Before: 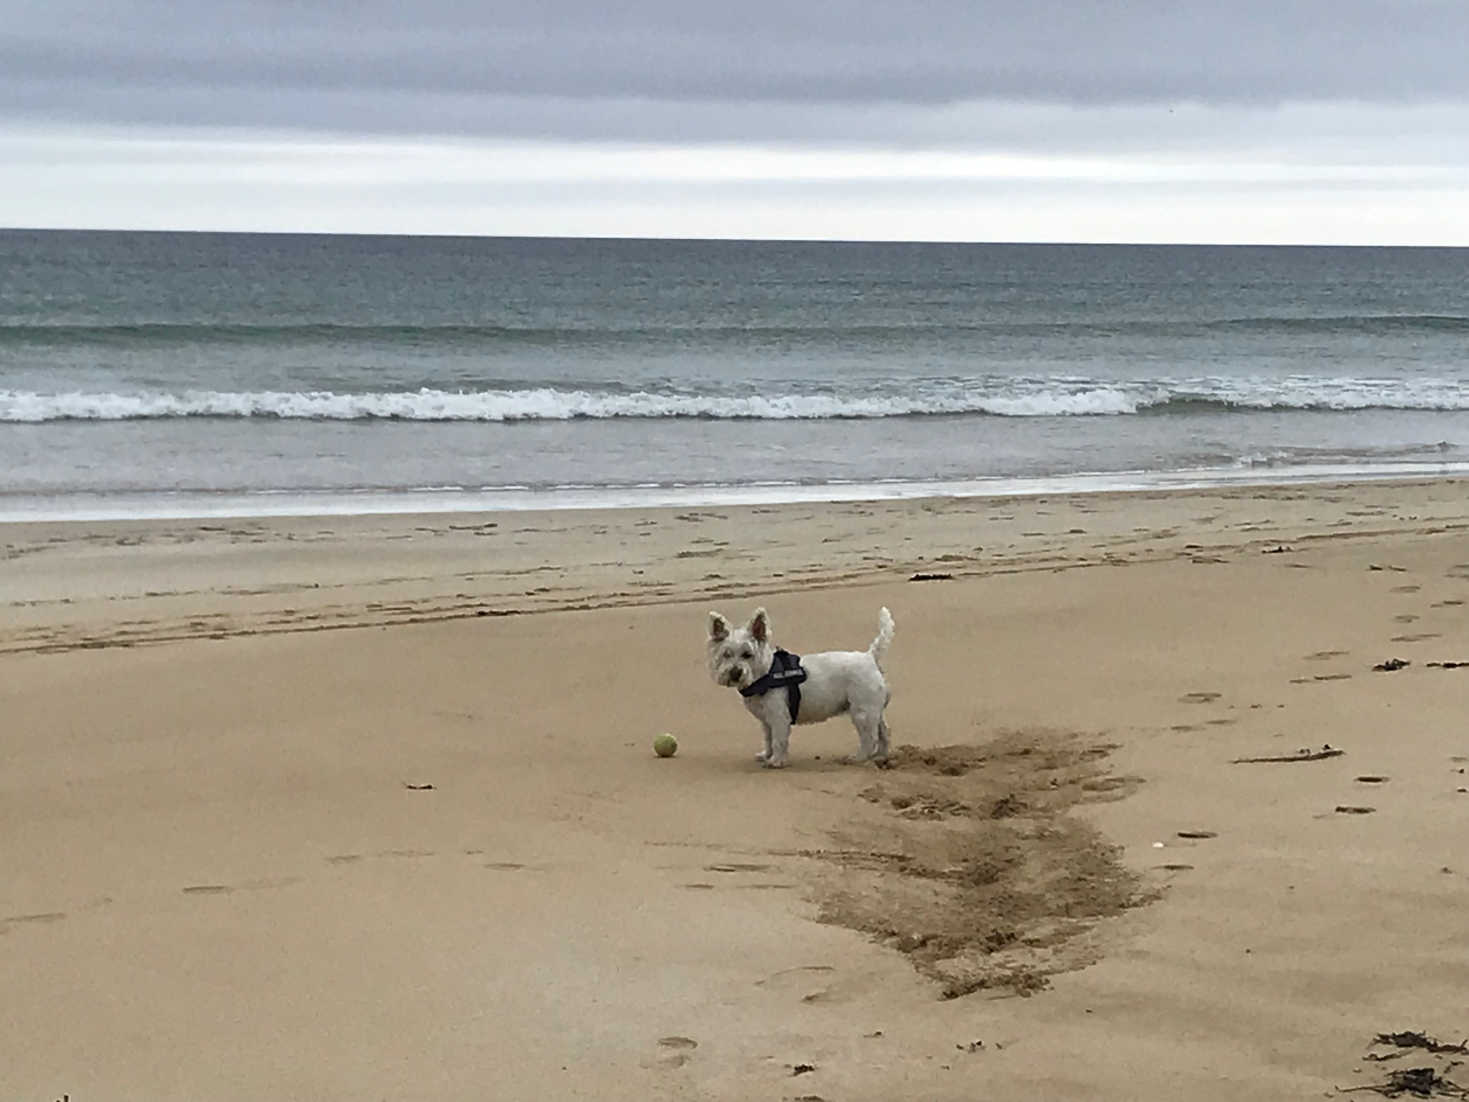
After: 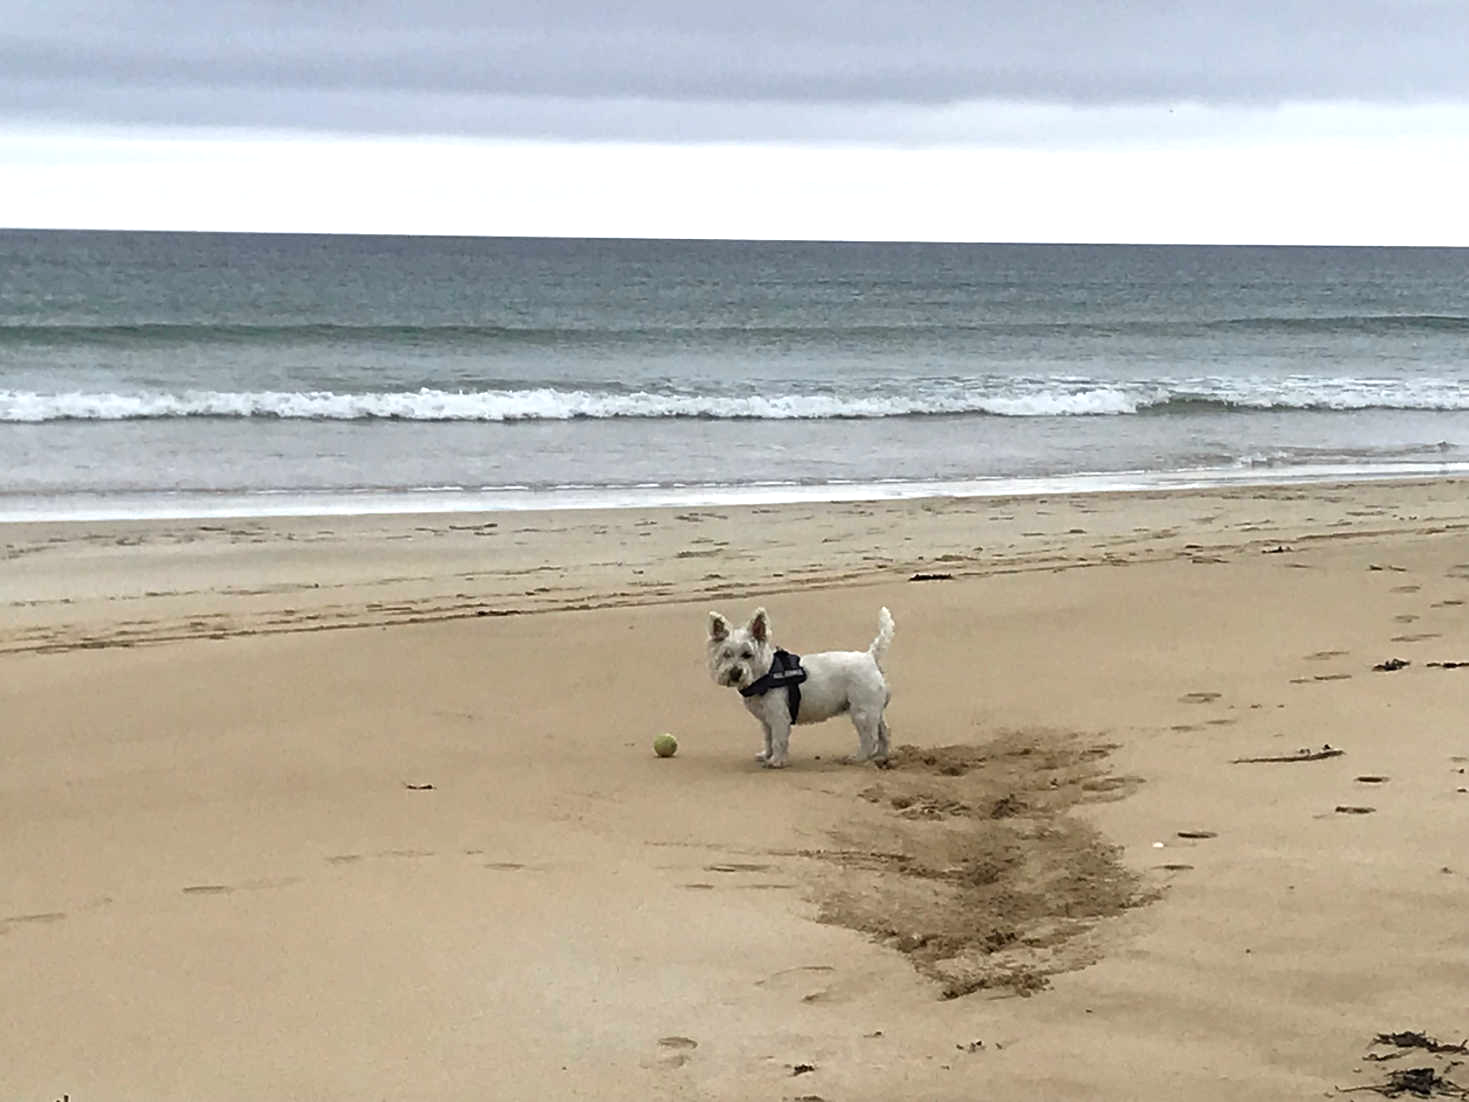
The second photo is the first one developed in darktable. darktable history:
tone equalizer: -8 EV -0.403 EV, -7 EV -0.428 EV, -6 EV -0.319 EV, -5 EV -0.25 EV, -3 EV 0.193 EV, -2 EV 0.328 EV, -1 EV 0.407 EV, +0 EV 0.44 EV, mask exposure compensation -0.507 EV
